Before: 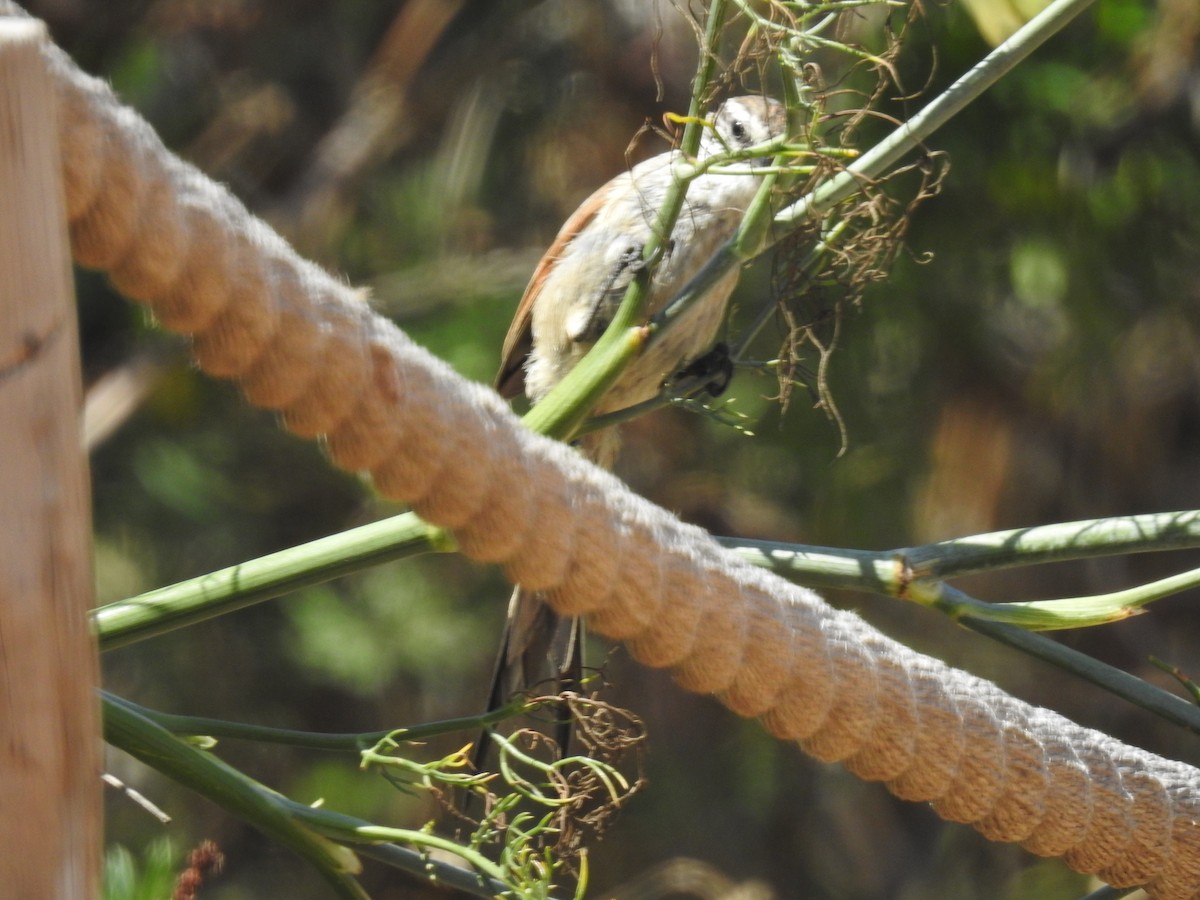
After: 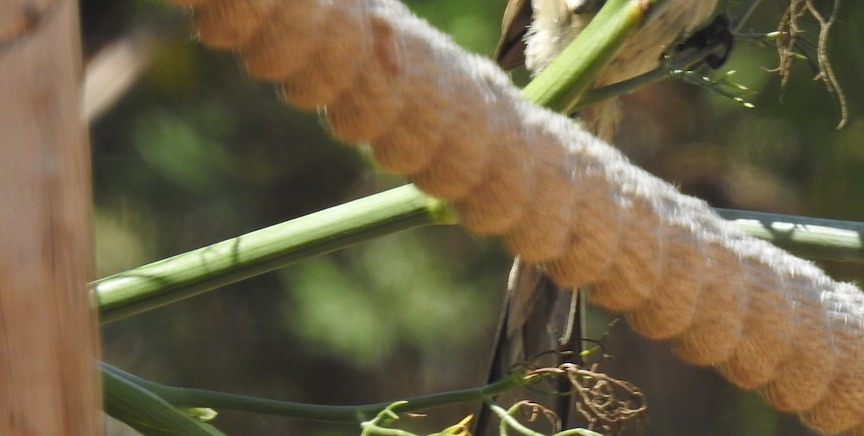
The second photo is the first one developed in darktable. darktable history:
sharpen: radius 1.559, amount 0.373, threshold 1.271
crop: top 36.498%, right 27.964%, bottom 14.995%
